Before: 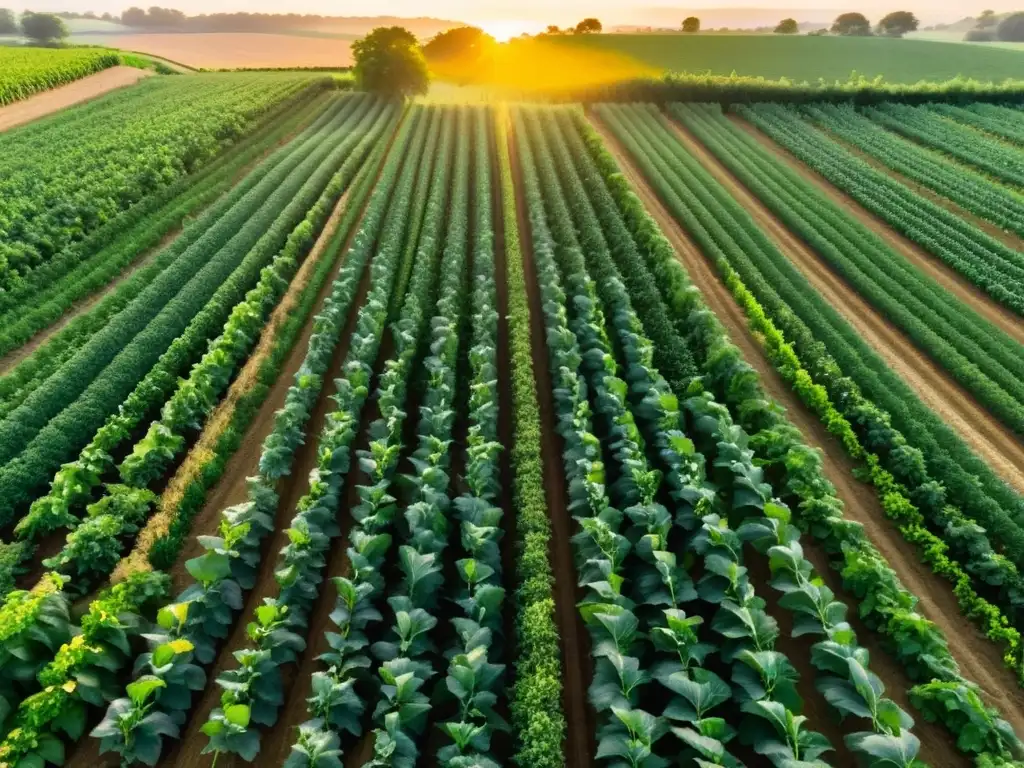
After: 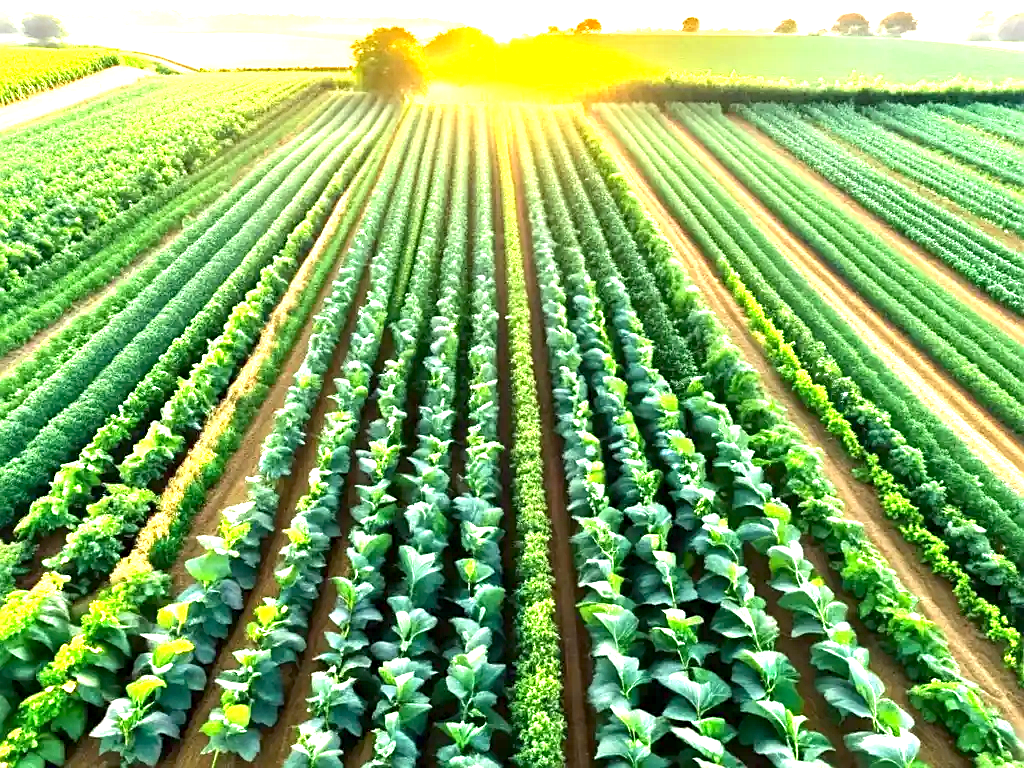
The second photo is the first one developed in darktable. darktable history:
exposure: black level correction 0.002, exposure 1.99 EV, compensate highlight preservation false
sharpen: on, module defaults
